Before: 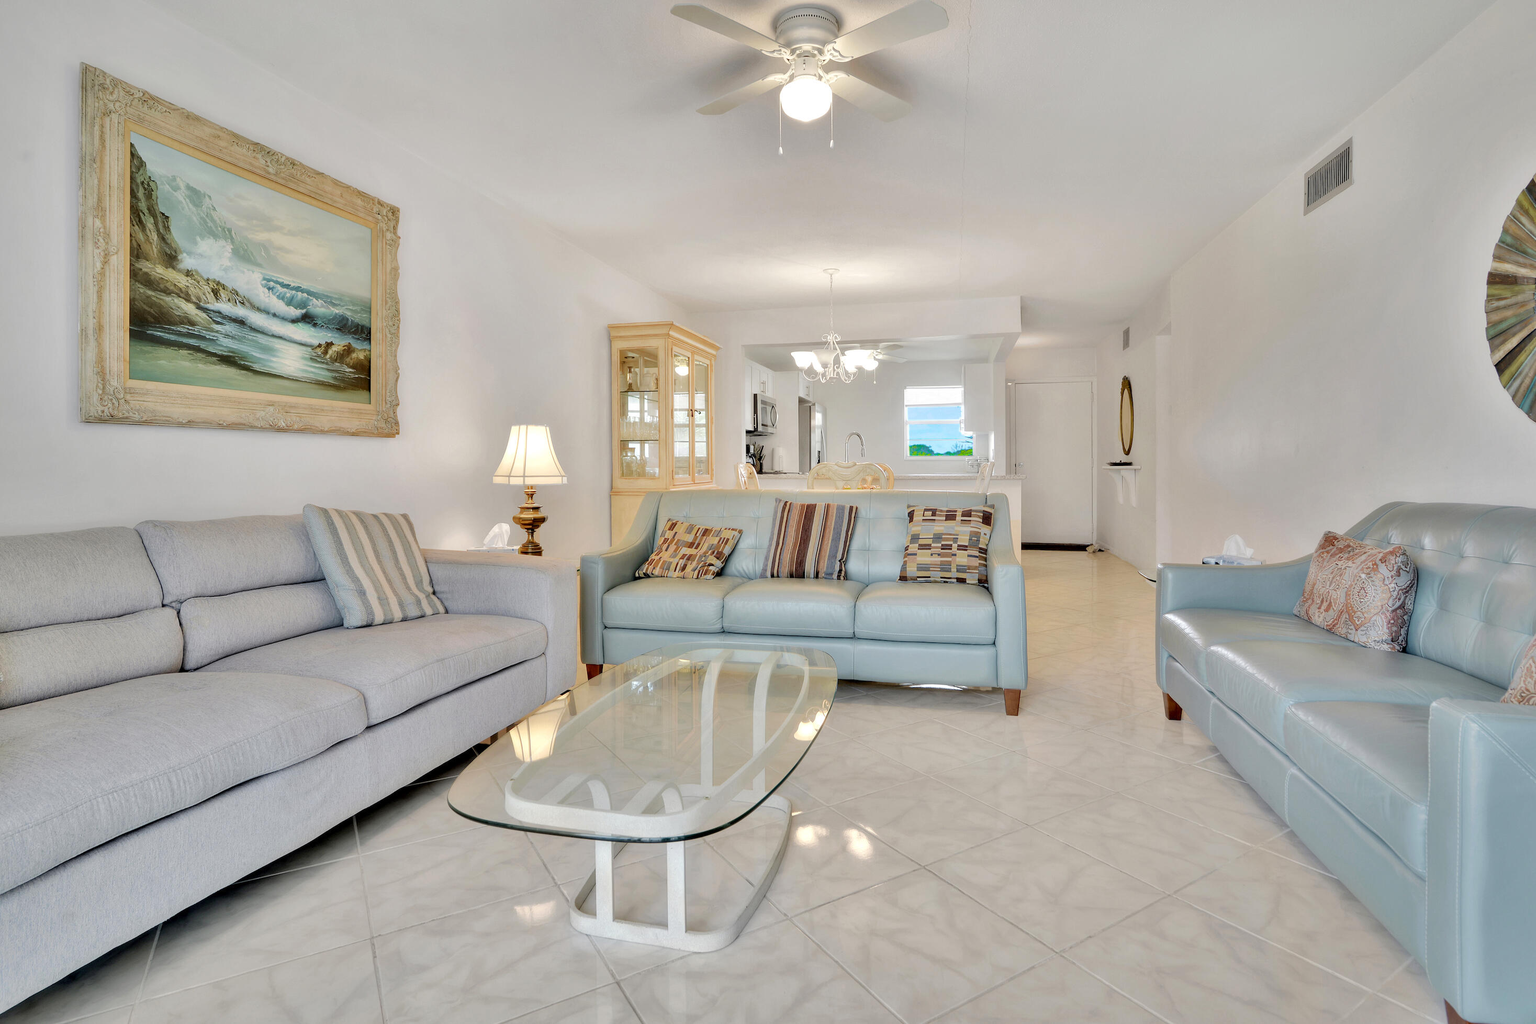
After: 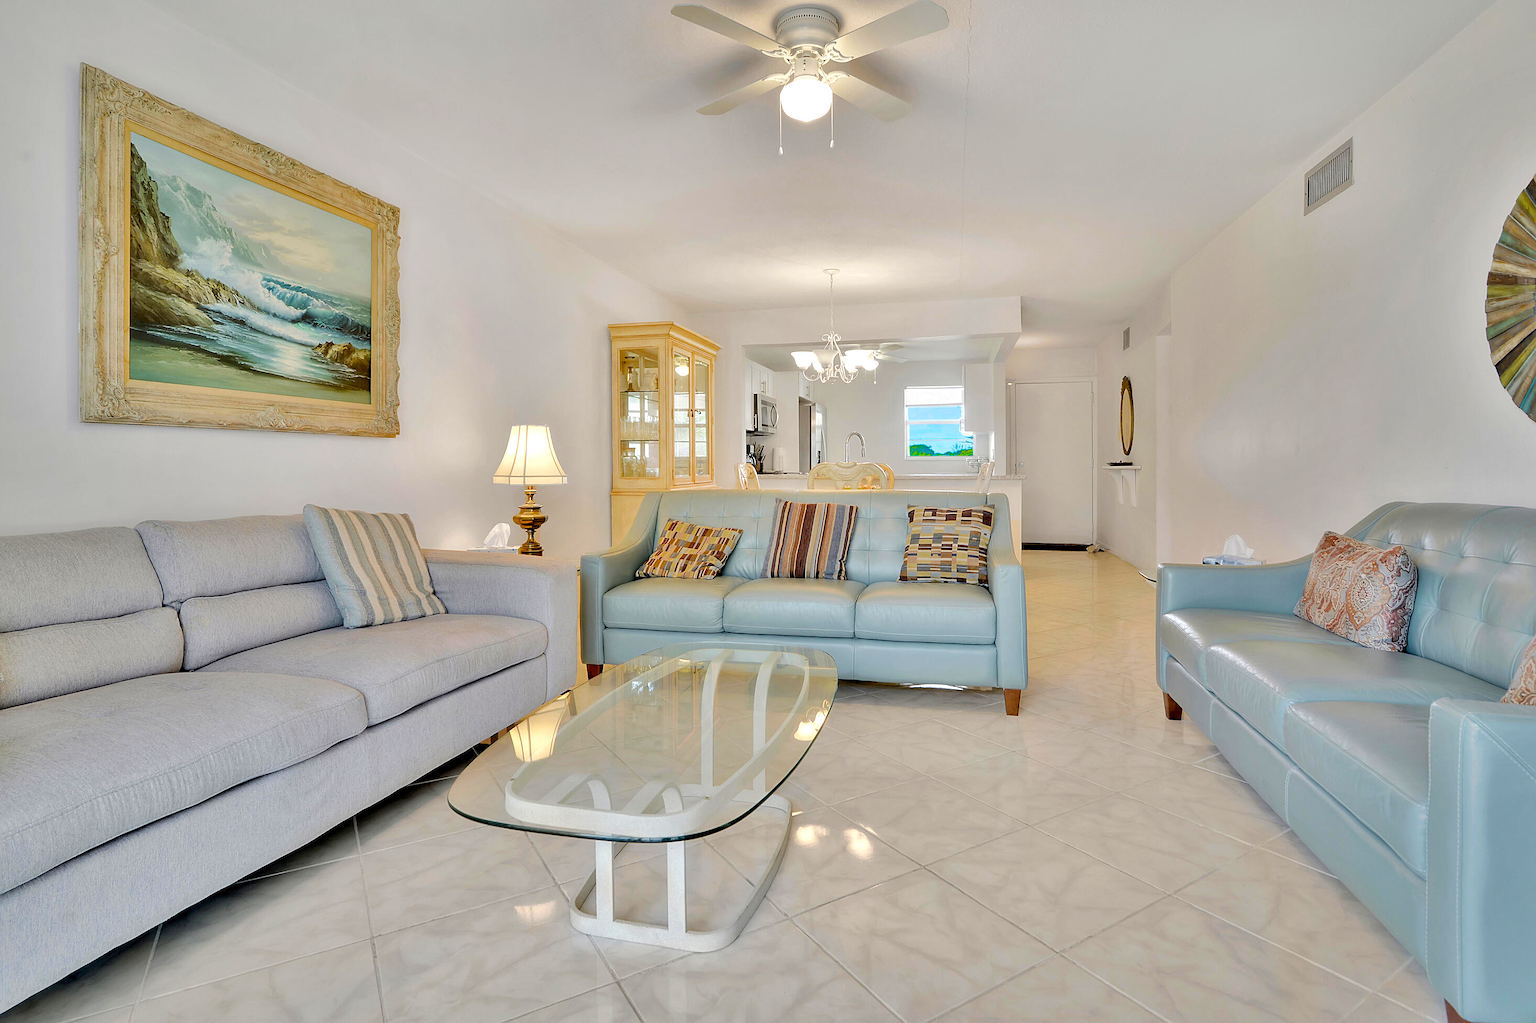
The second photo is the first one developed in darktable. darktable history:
color balance rgb: perceptual saturation grading › global saturation 30.623%, global vibrance 20%
sharpen: on, module defaults
